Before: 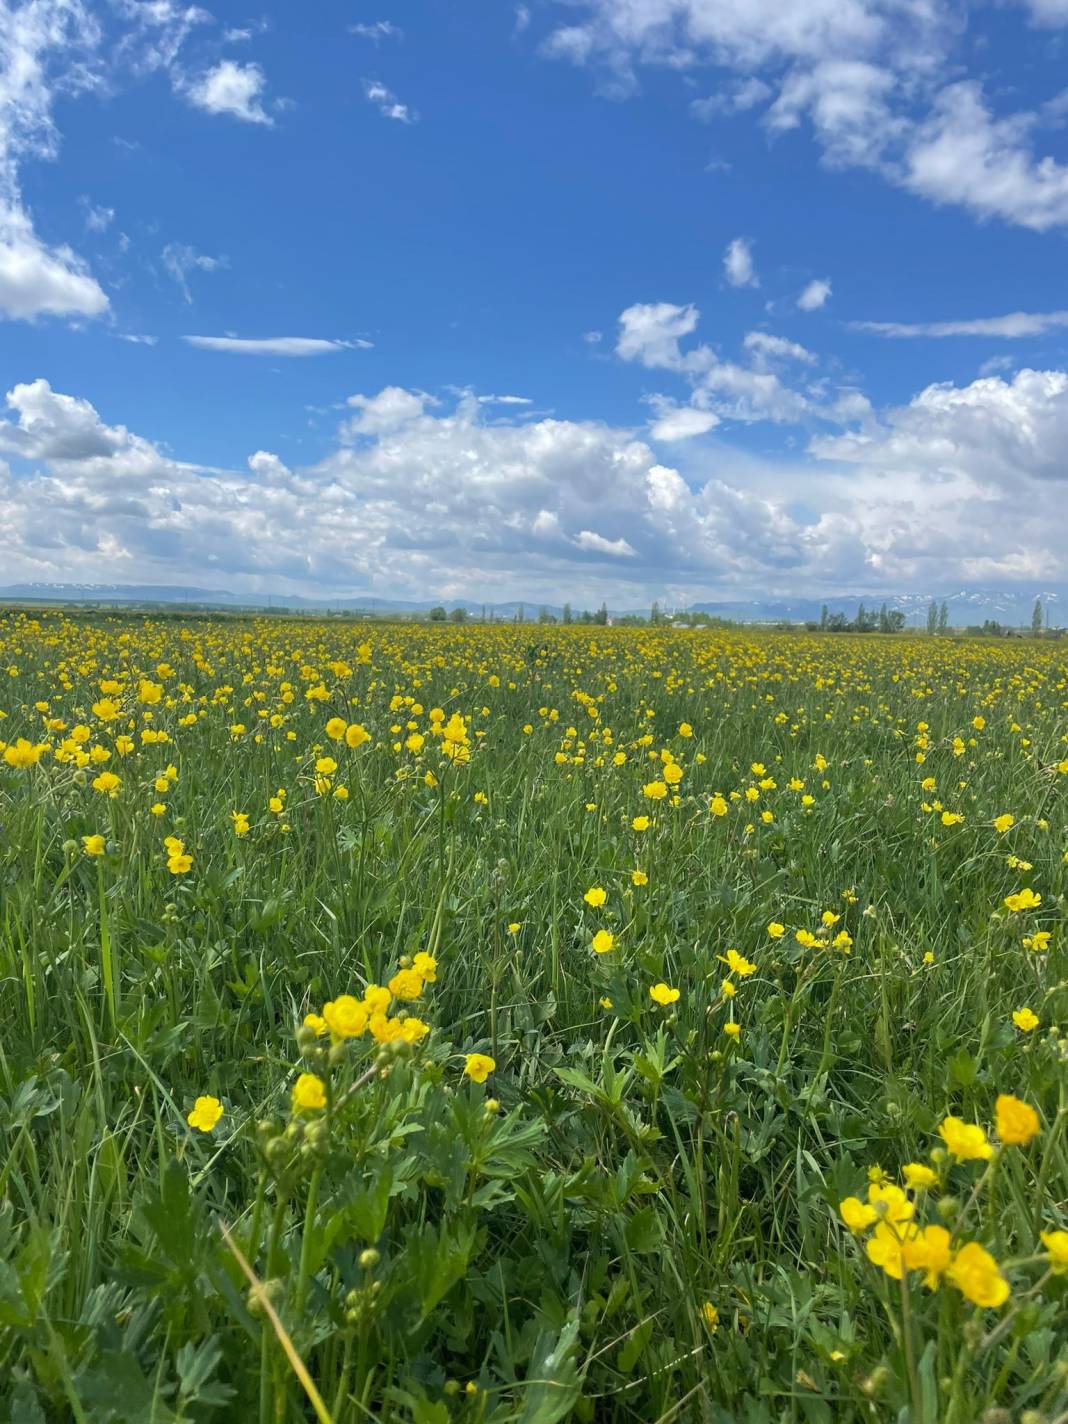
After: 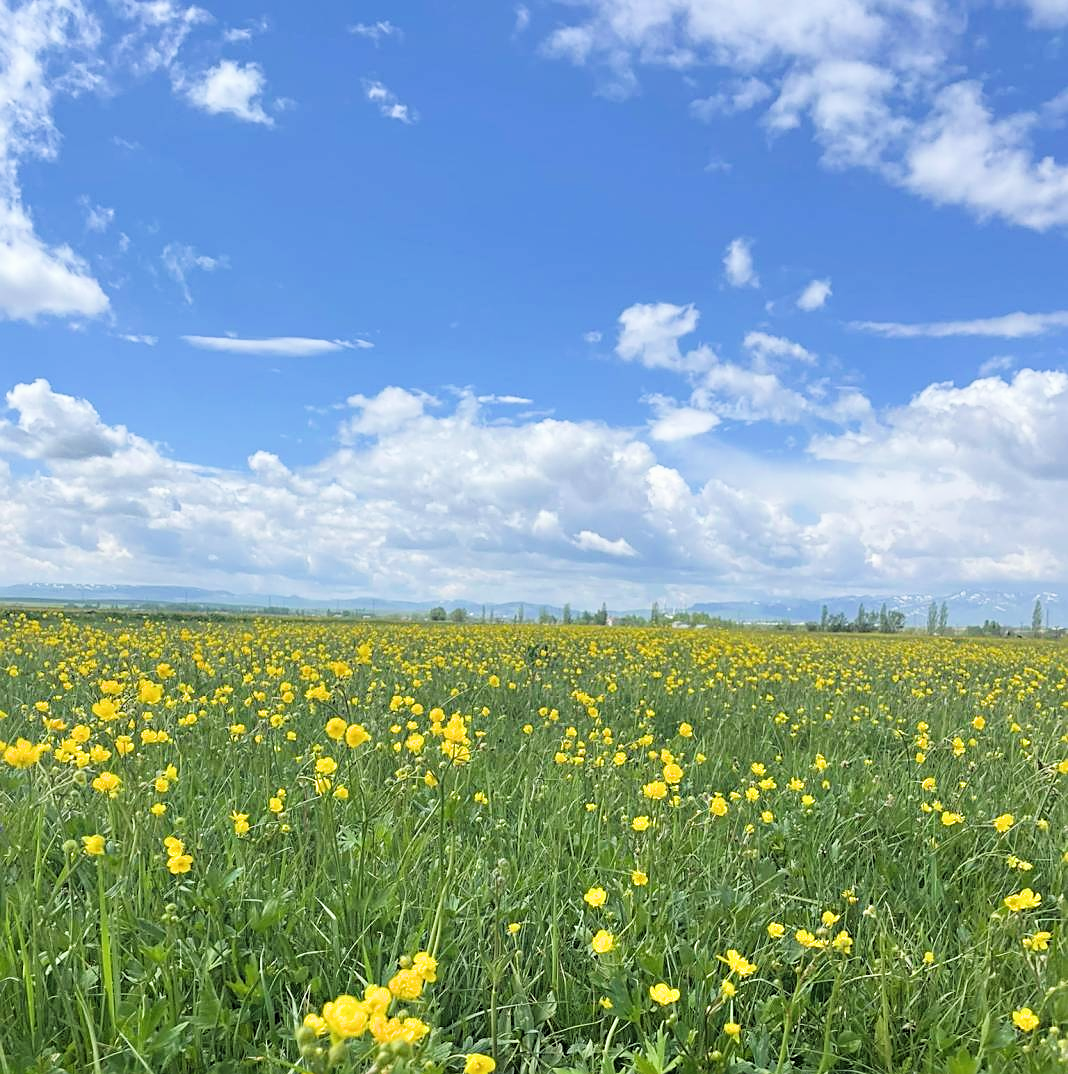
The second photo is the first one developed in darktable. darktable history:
sharpen: on, module defaults
exposure: black level correction -0.002, exposure 0.705 EV, compensate exposure bias true, compensate highlight preservation false
filmic rgb: black relative exposure -5.71 EV, white relative exposure 3.4 EV, hardness 3.69
crop: bottom 24.541%
